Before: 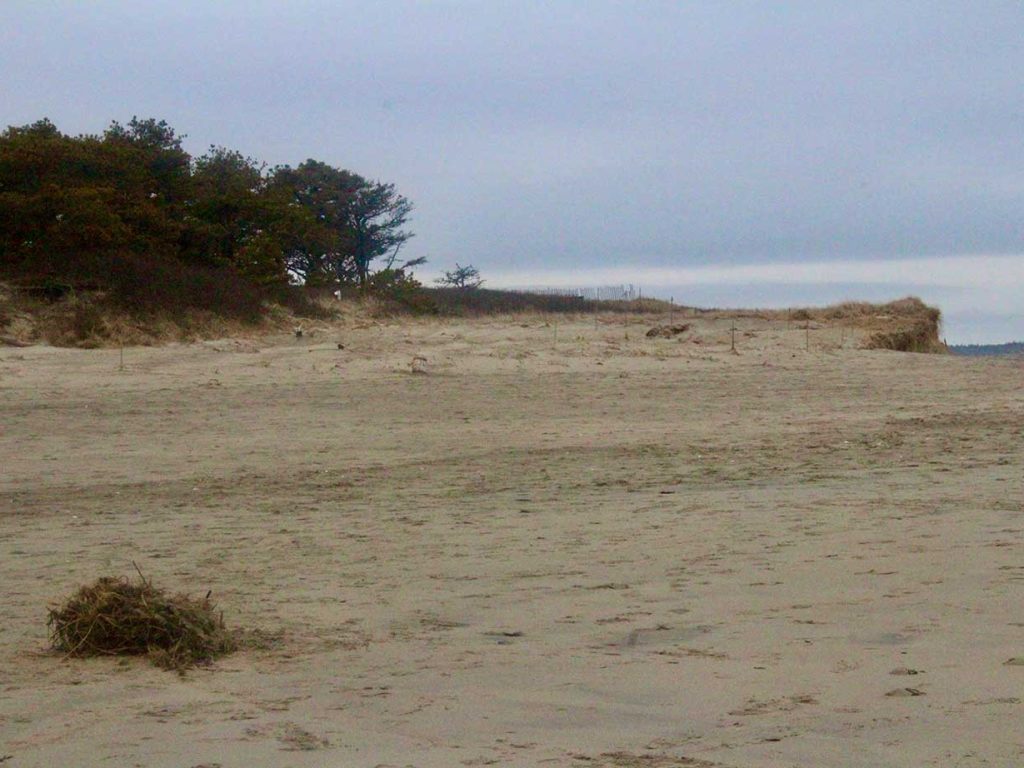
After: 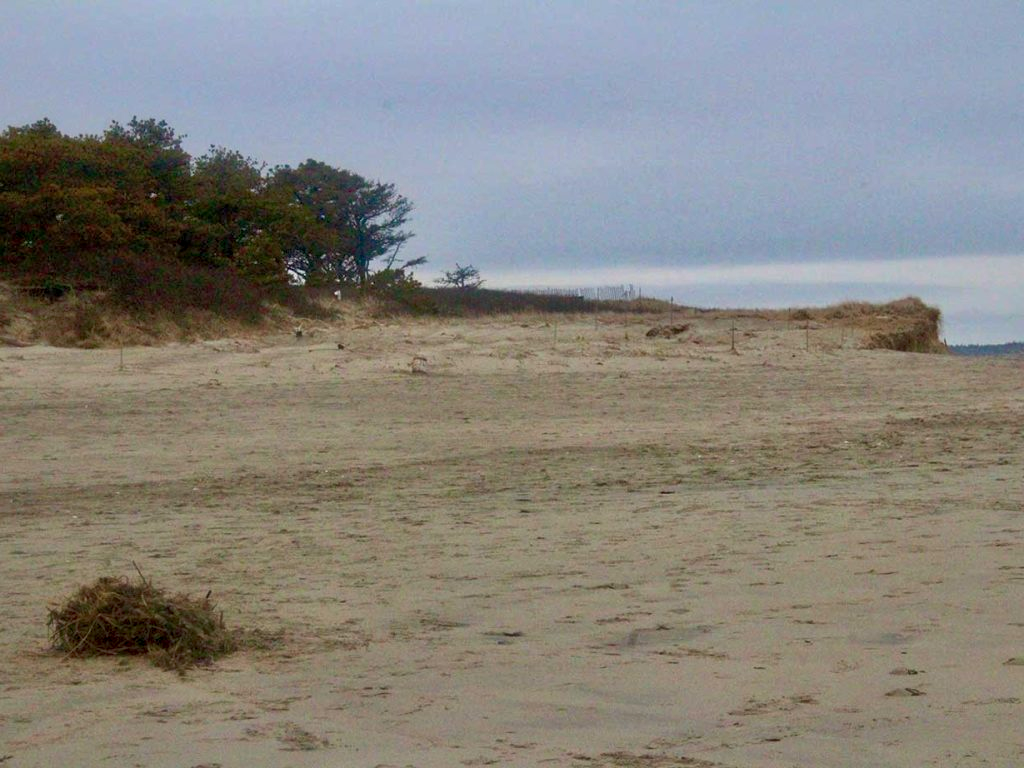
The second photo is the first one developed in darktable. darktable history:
shadows and highlights: on, module defaults
contrast equalizer: octaves 7, y [[0.6 ×6], [0.55 ×6], [0 ×6], [0 ×6], [0 ×6]], mix 0.273
